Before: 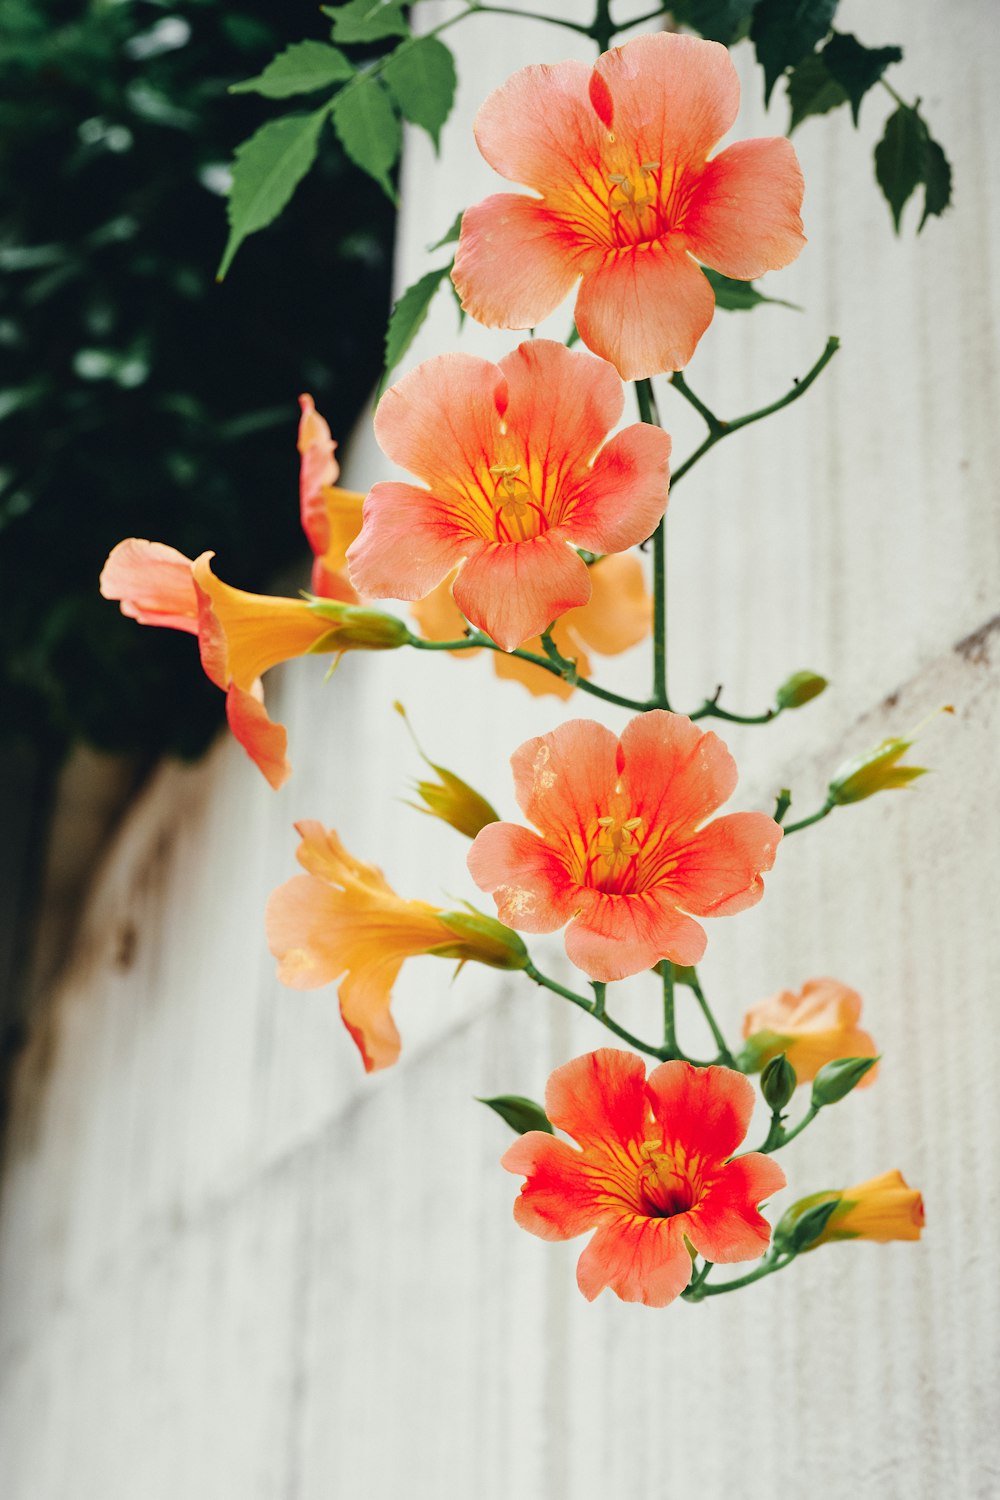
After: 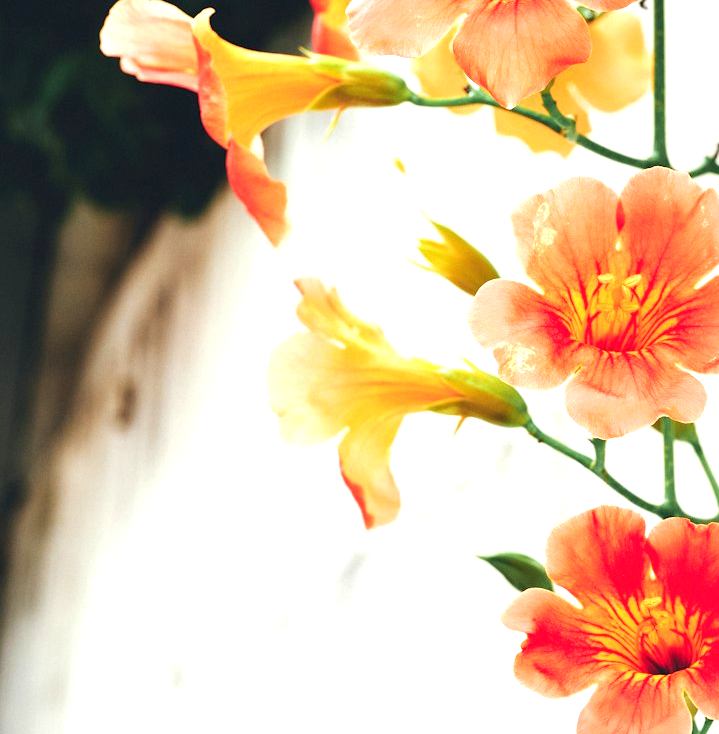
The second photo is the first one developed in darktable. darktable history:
crop: top 36.265%, right 28.043%, bottom 14.759%
exposure: black level correction 0, exposure 0.953 EV, compensate highlight preservation false
